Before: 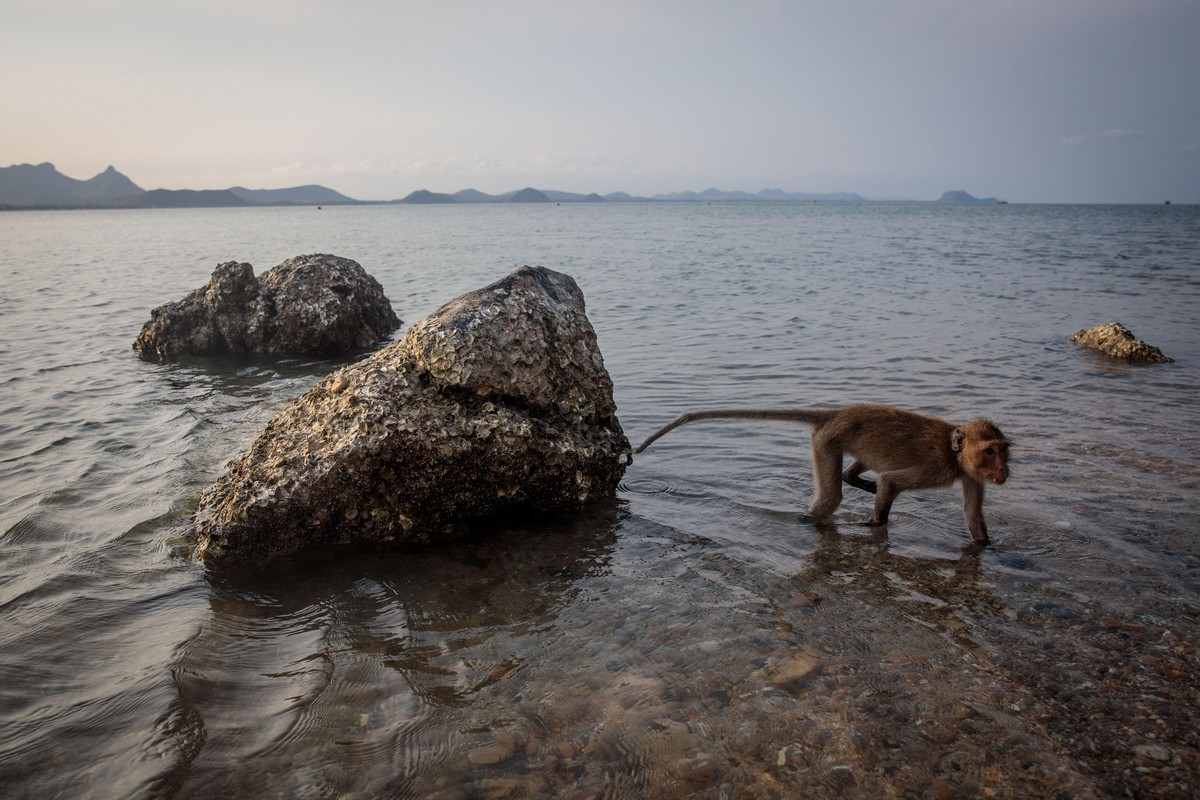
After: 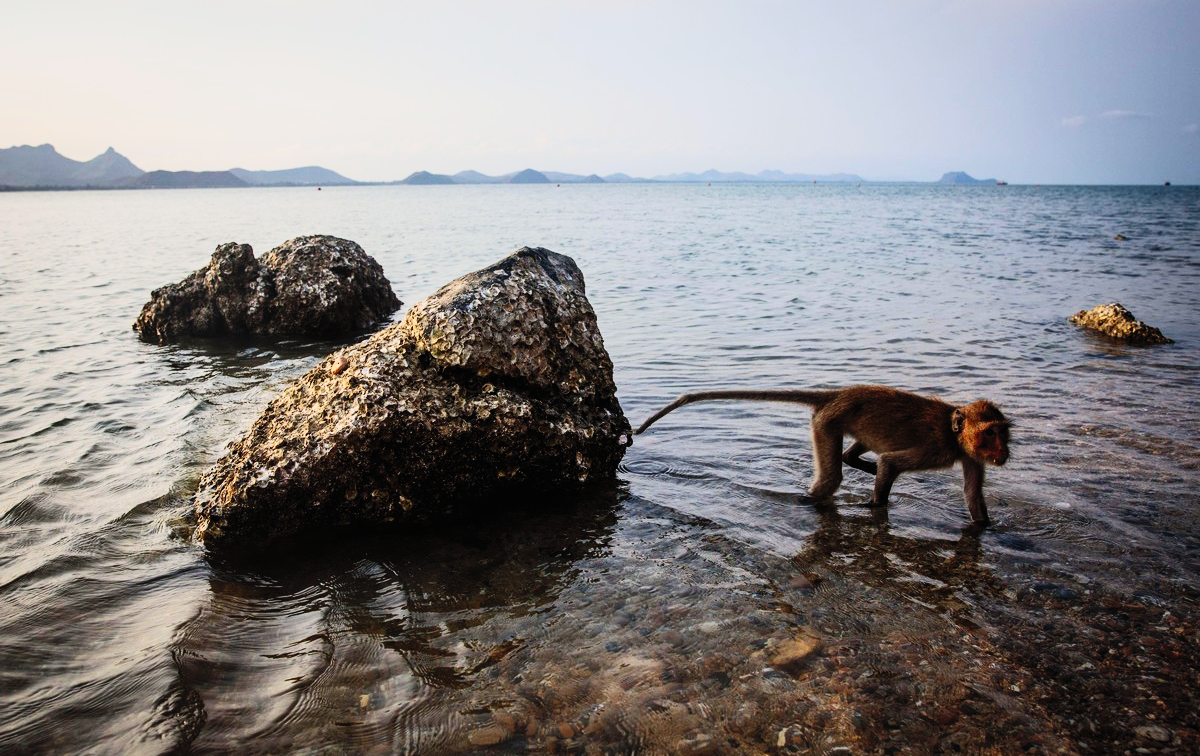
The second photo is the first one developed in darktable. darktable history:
contrast brightness saturation: contrast 0.24, brightness 0.26, saturation 0.39
crop and rotate: top 2.479%, bottom 3.018%
sigmoid: contrast 1.81, skew -0.21, preserve hue 0%, red attenuation 0.1, red rotation 0.035, green attenuation 0.1, green rotation -0.017, blue attenuation 0.15, blue rotation -0.052, base primaries Rec2020
